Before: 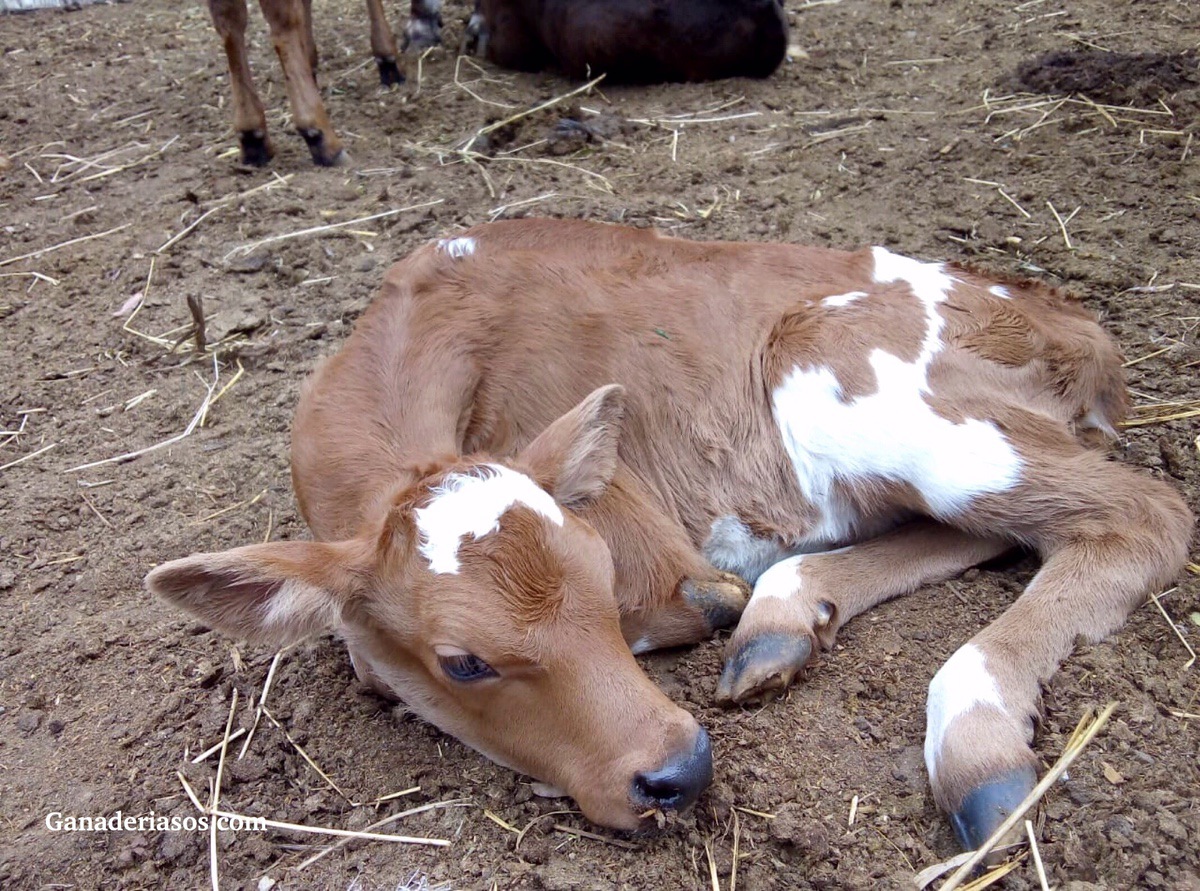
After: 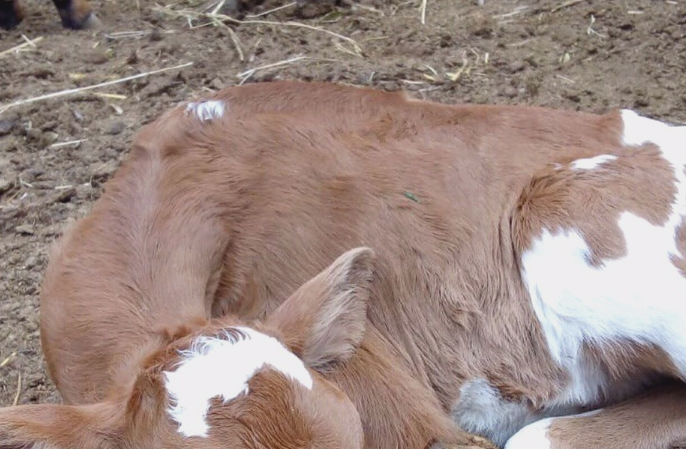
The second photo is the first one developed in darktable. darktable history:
color zones: curves: ch1 [(0, 0.525) (0.143, 0.556) (0.286, 0.52) (0.429, 0.5) (0.571, 0.5) (0.714, 0.5) (0.857, 0.503) (1, 0.525)]
contrast brightness saturation: contrast -0.11
crop: left 20.932%, top 15.471%, right 21.848%, bottom 34.081%
color contrast: green-magenta contrast 0.84, blue-yellow contrast 0.86
